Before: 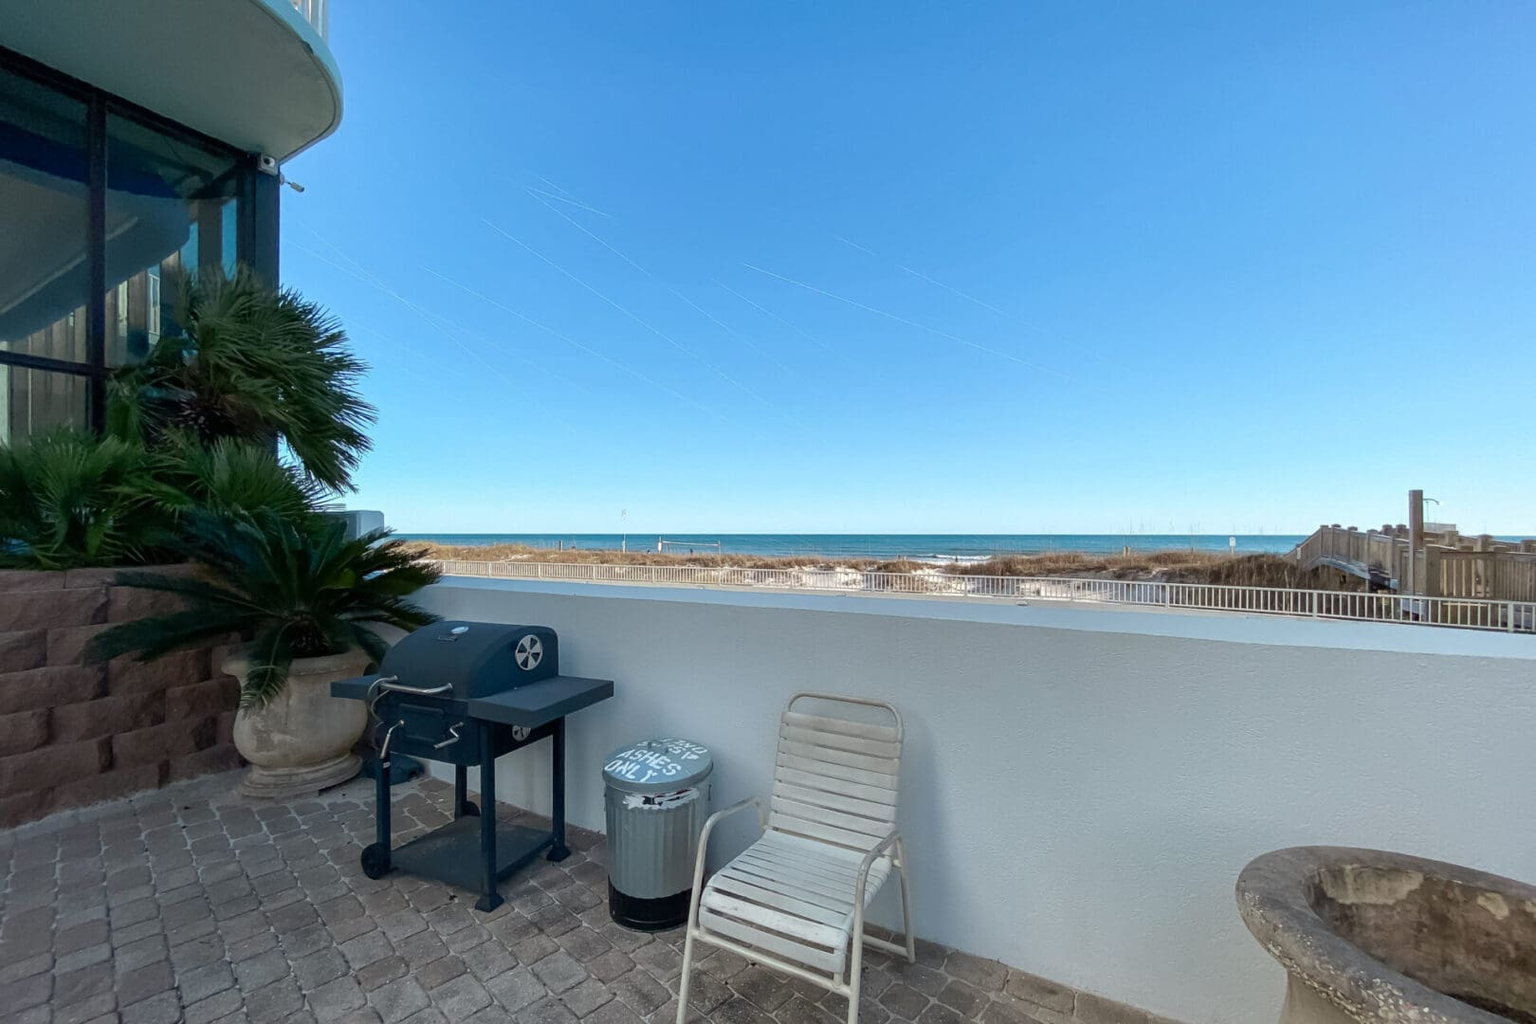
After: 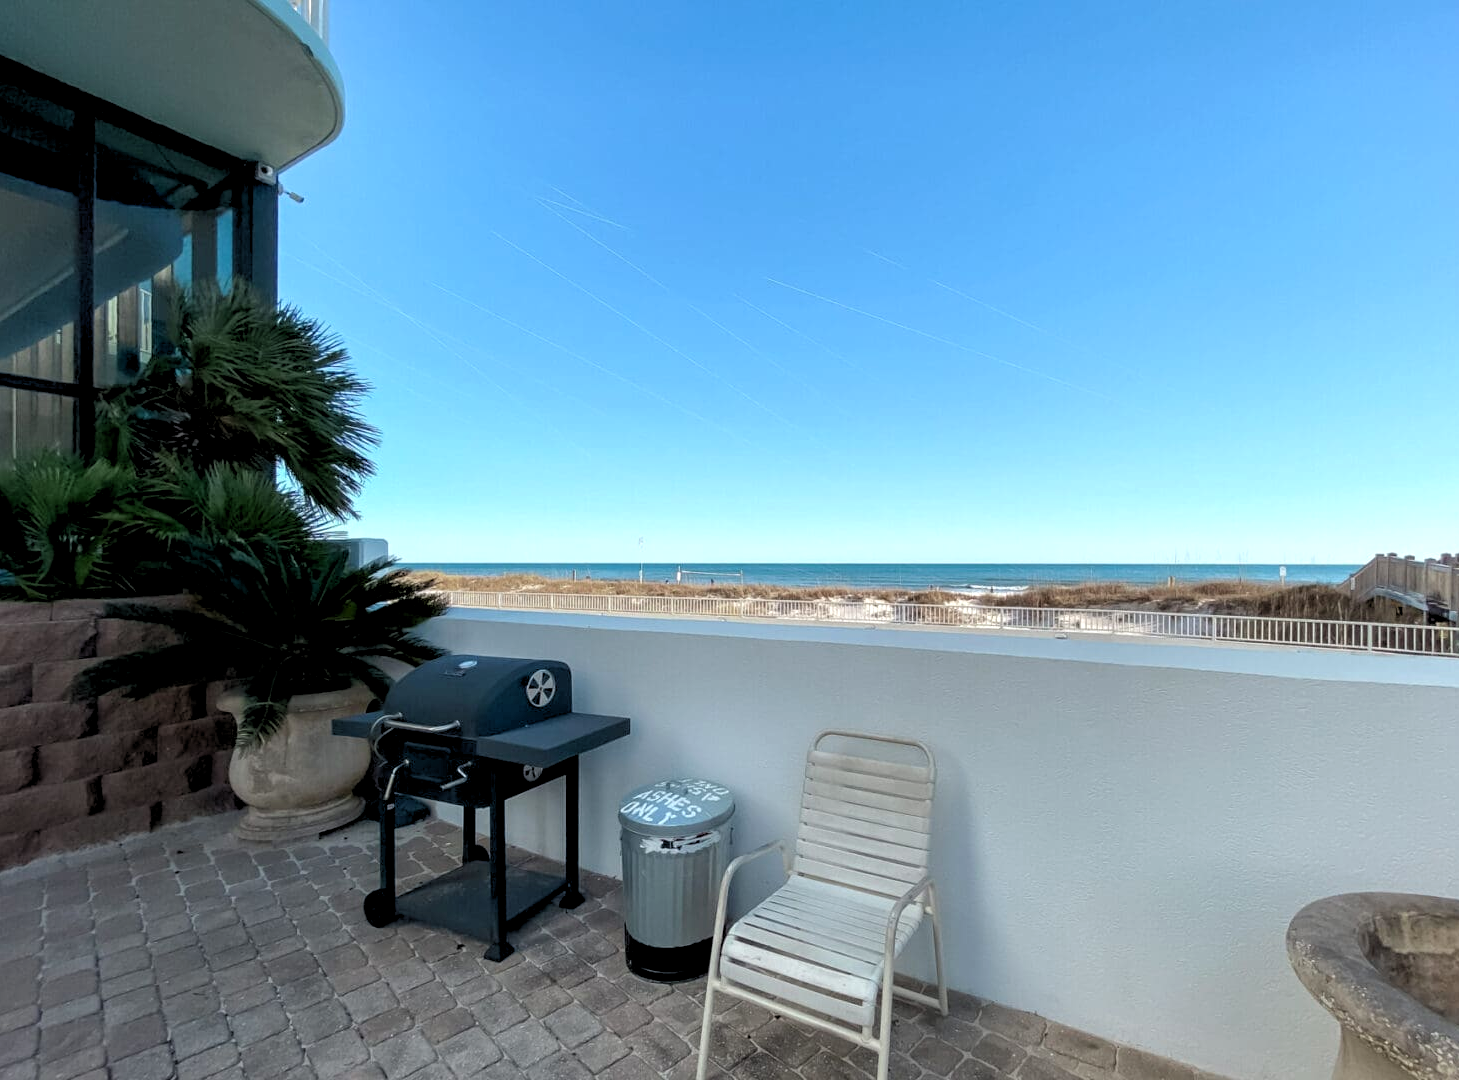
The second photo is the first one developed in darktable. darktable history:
crop and rotate: left 1.088%, right 8.807%
rgb levels: levels [[0.01, 0.419, 0.839], [0, 0.5, 1], [0, 0.5, 1]]
